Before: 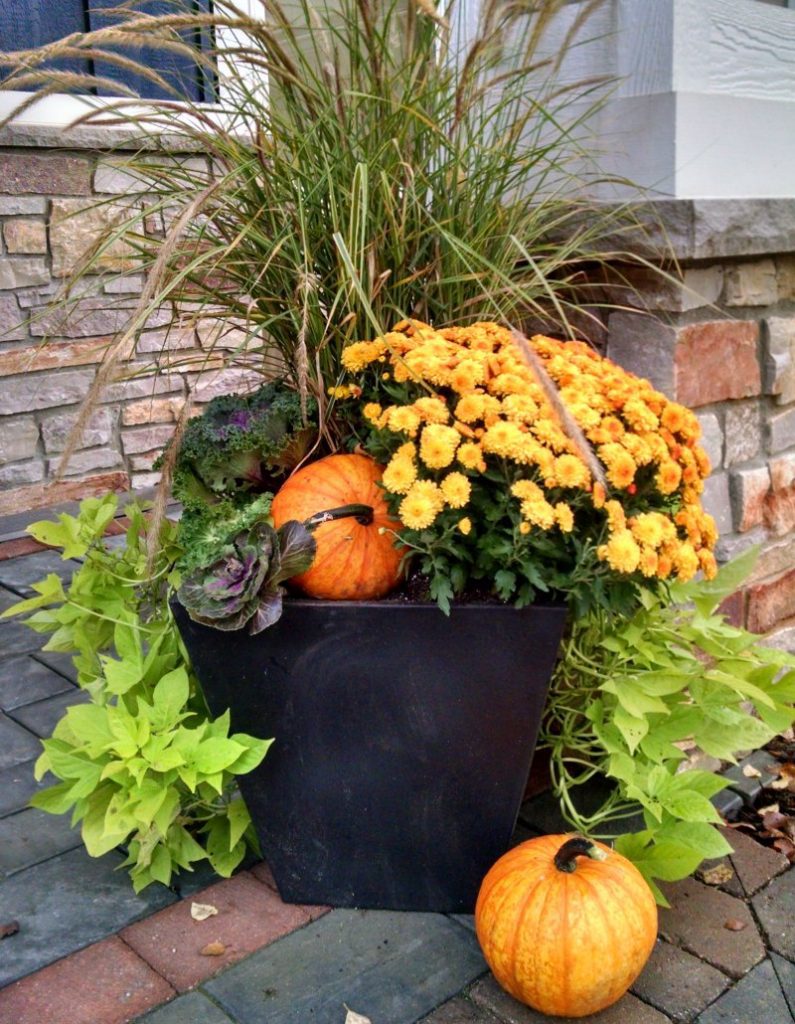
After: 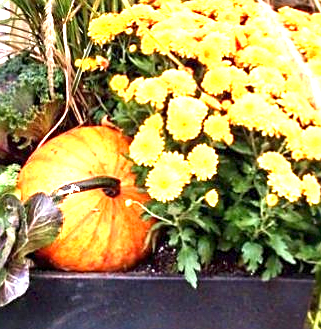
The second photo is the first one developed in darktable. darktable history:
crop: left 31.896%, top 32.108%, right 27.659%, bottom 35.666%
exposure: black level correction 0, exposure 1.951 EV, compensate exposure bias true, compensate highlight preservation false
sharpen: on, module defaults
